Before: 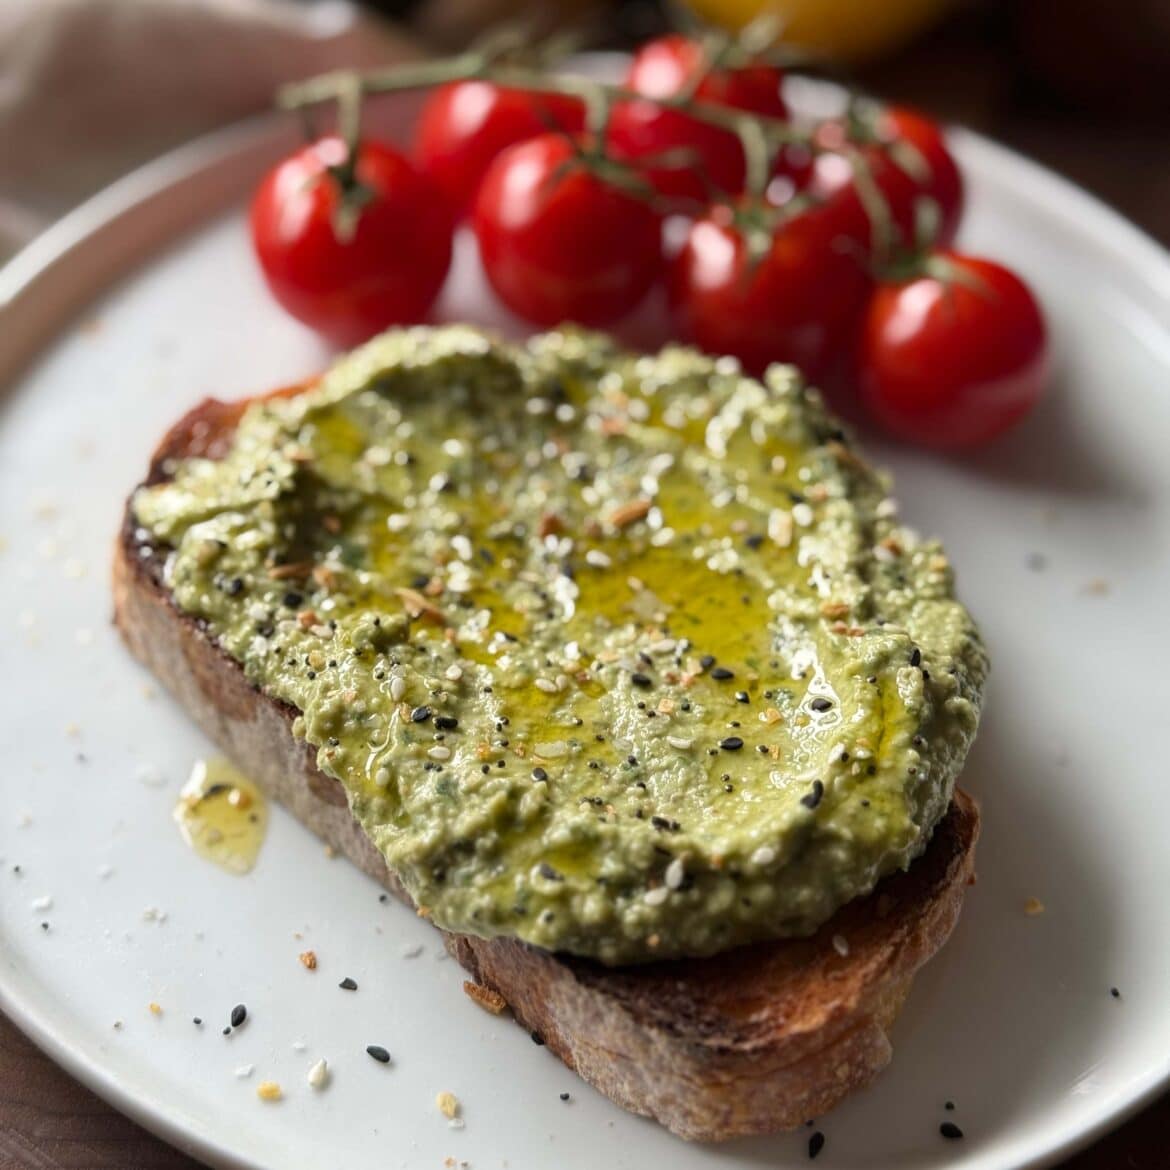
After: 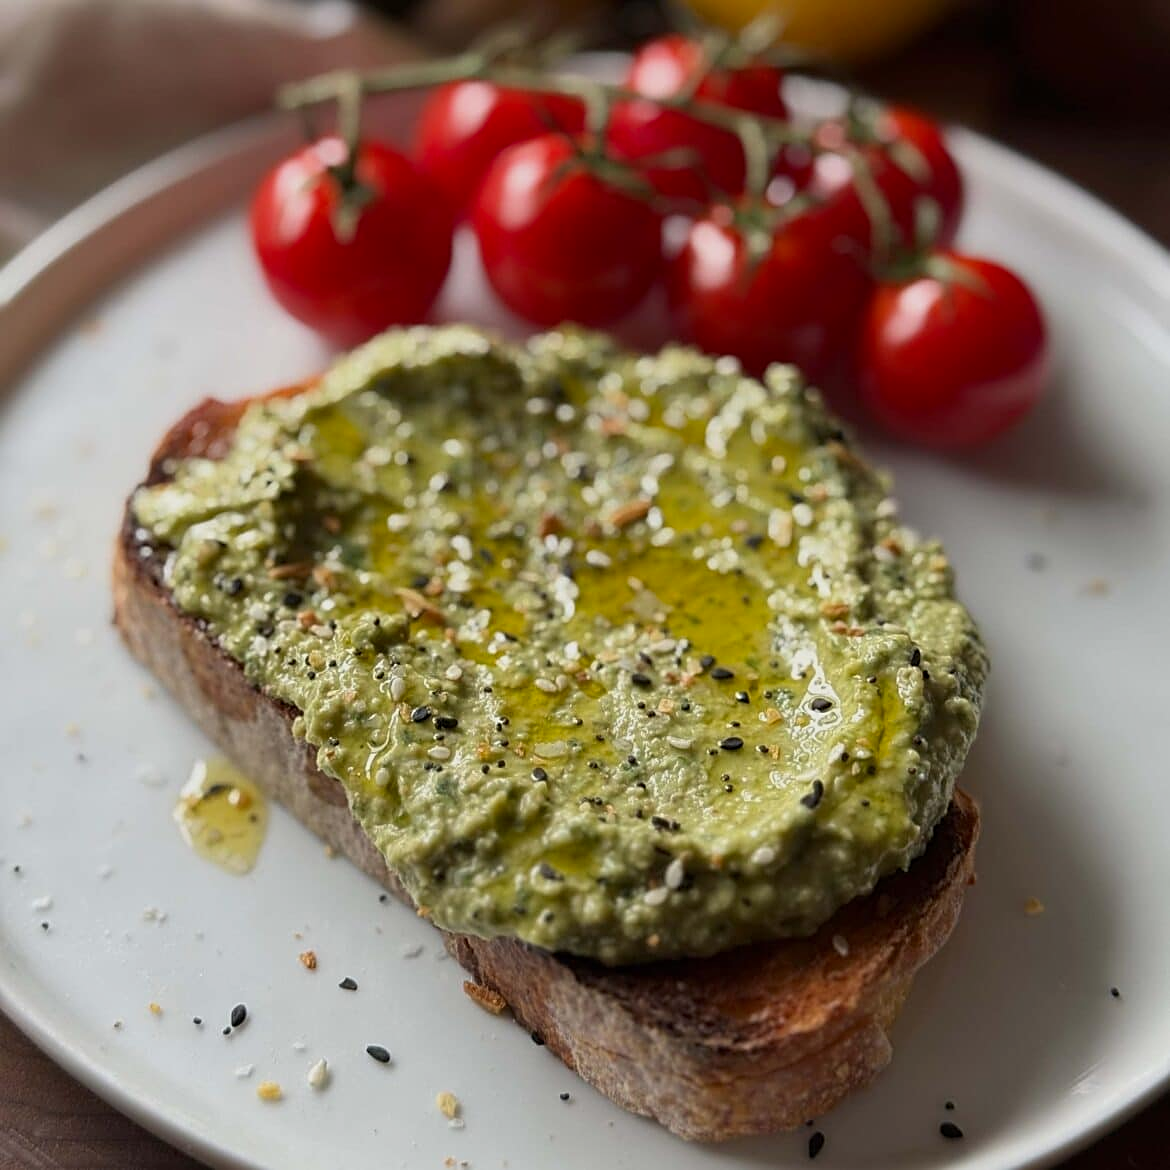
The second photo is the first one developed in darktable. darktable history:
shadows and highlights: radius 121.13, shadows 21.4, white point adjustment -9.72, highlights -14.39, soften with gaussian
sharpen: on, module defaults
